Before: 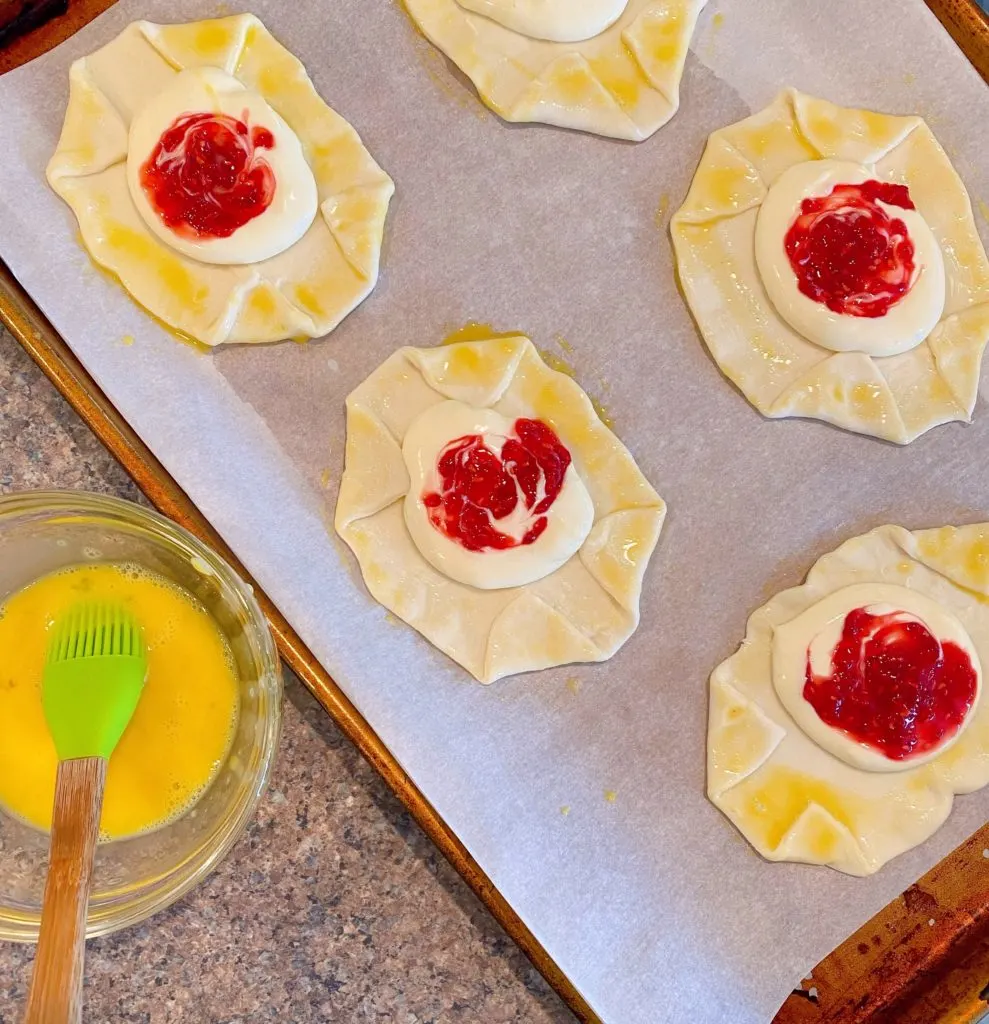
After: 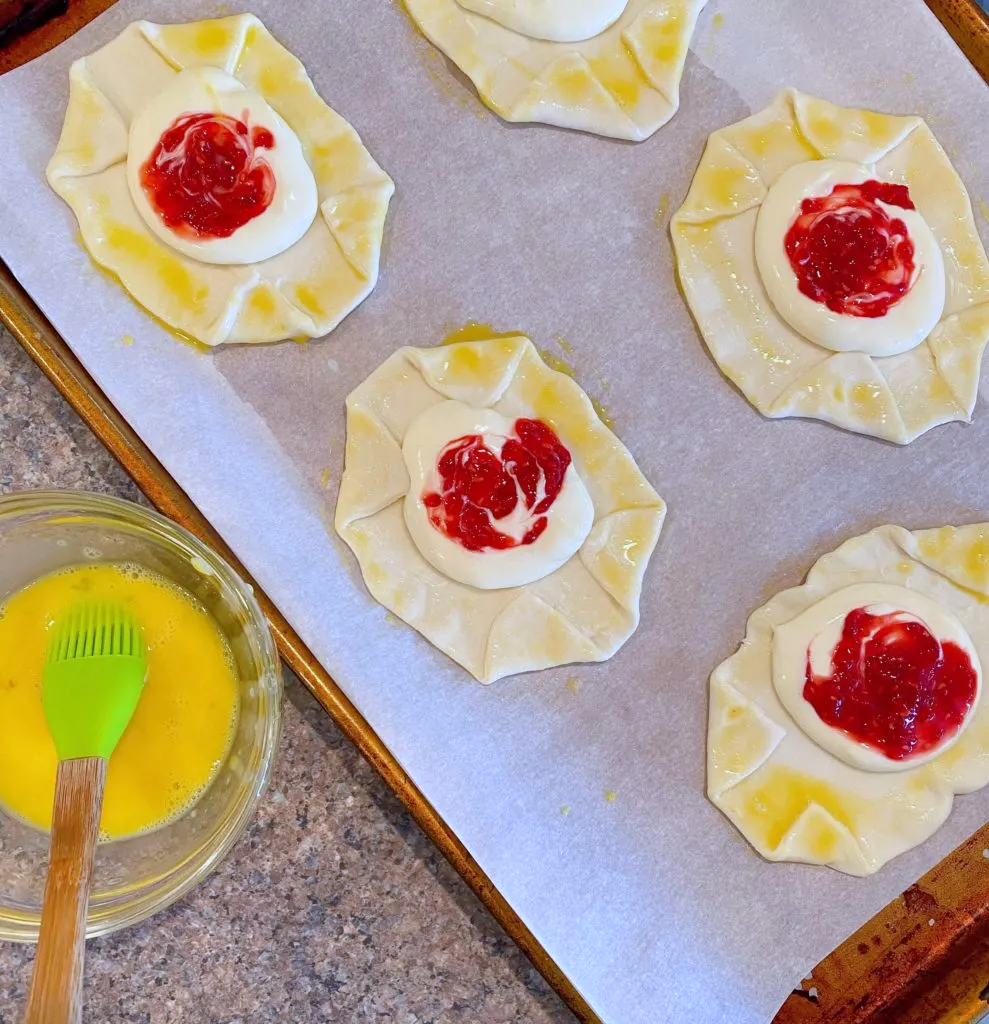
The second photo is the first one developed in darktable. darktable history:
rotate and perspective: automatic cropping off
tone equalizer: on, module defaults
white balance: red 0.931, blue 1.11
